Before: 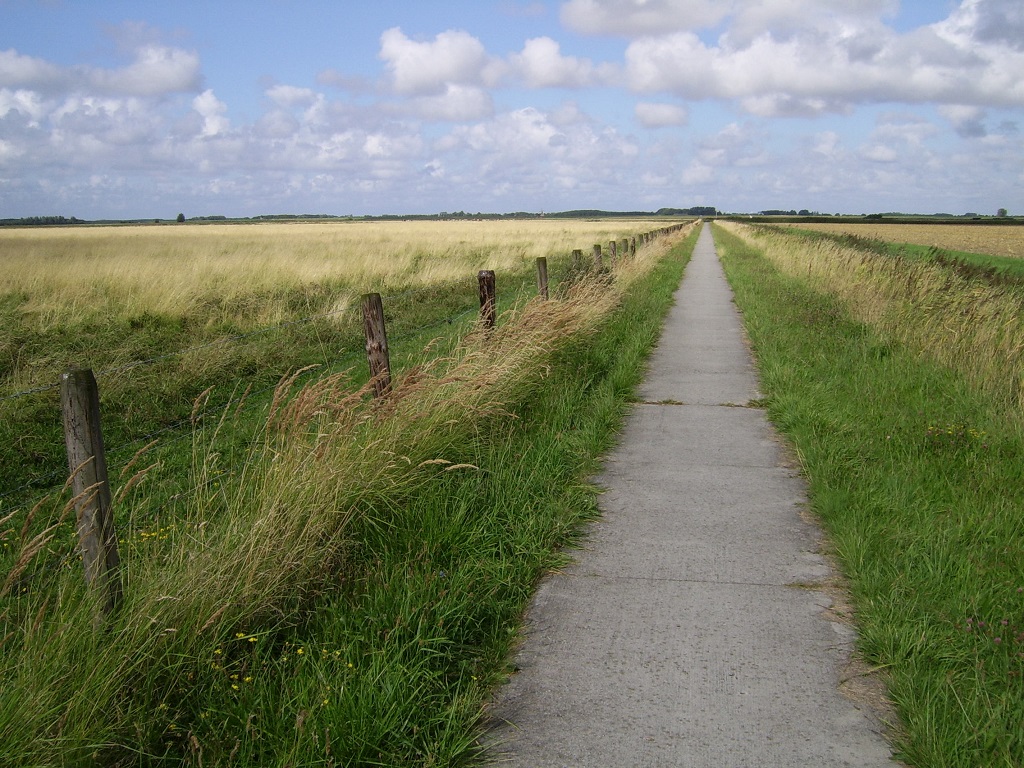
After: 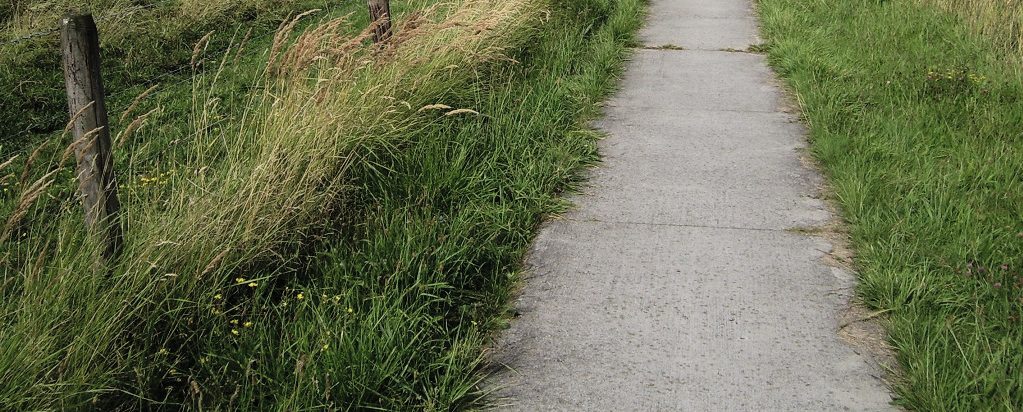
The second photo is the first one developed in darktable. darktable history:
crop and rotate: top 46.237%
filmic rgb: black relative exposure -8.07 EV, white relative exposure 3 EV, hardness 5.35, contrast 1.25
contrast brightness saturation: contrast 0.14, brightness 0.21
